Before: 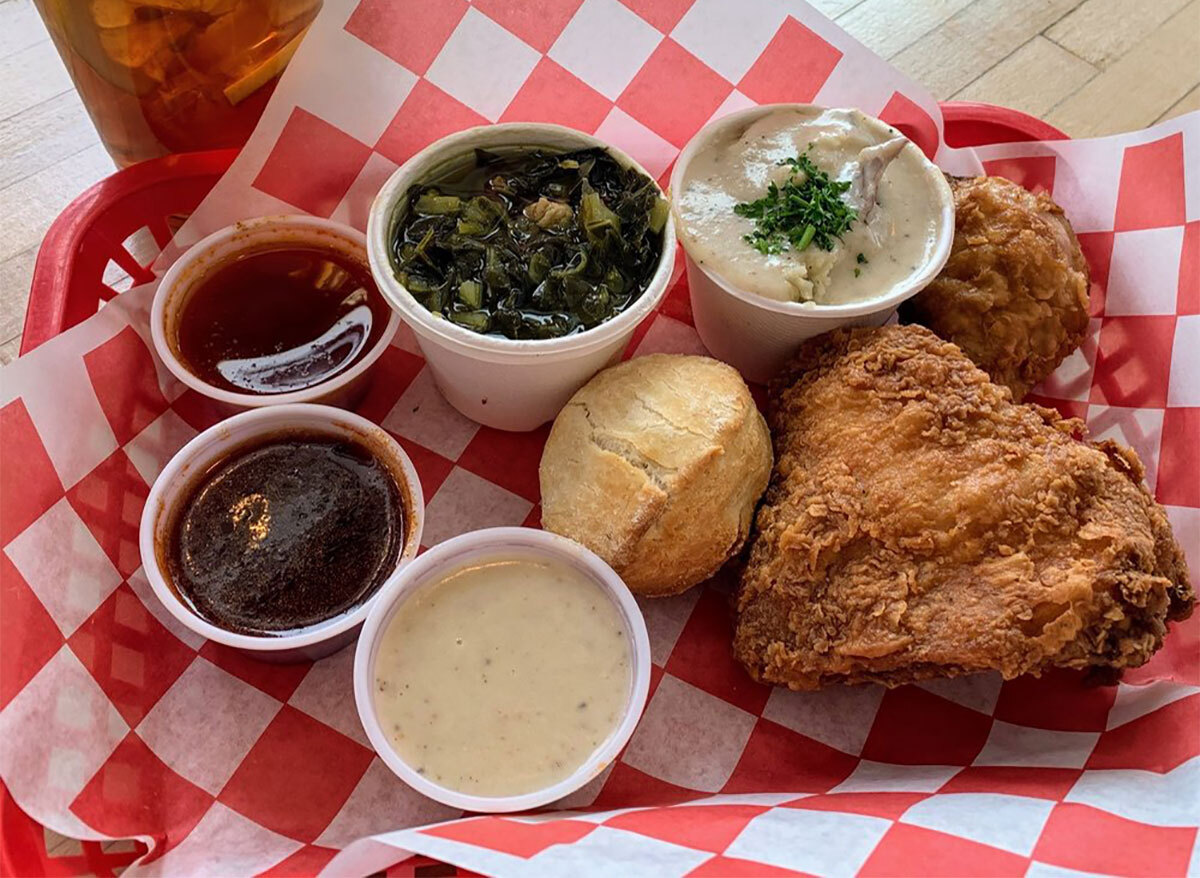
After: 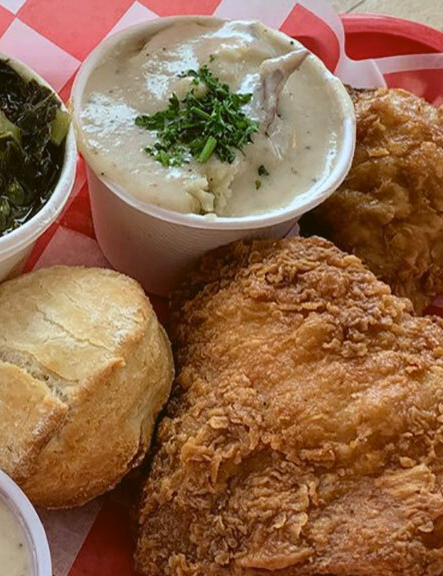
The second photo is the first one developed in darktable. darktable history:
white balance: red 0.98, blue 1.034
crop and rotate: left 49.936%, top 10.094%, right 13.136%, bottom 24.256%
color balance: lift [1.004, 1.002, 1.002, 0.998], gamma [1, 1.007, 1.002, 0.993], gain [1, 0.977, 1.013, 1.023], contrast -3.64%
